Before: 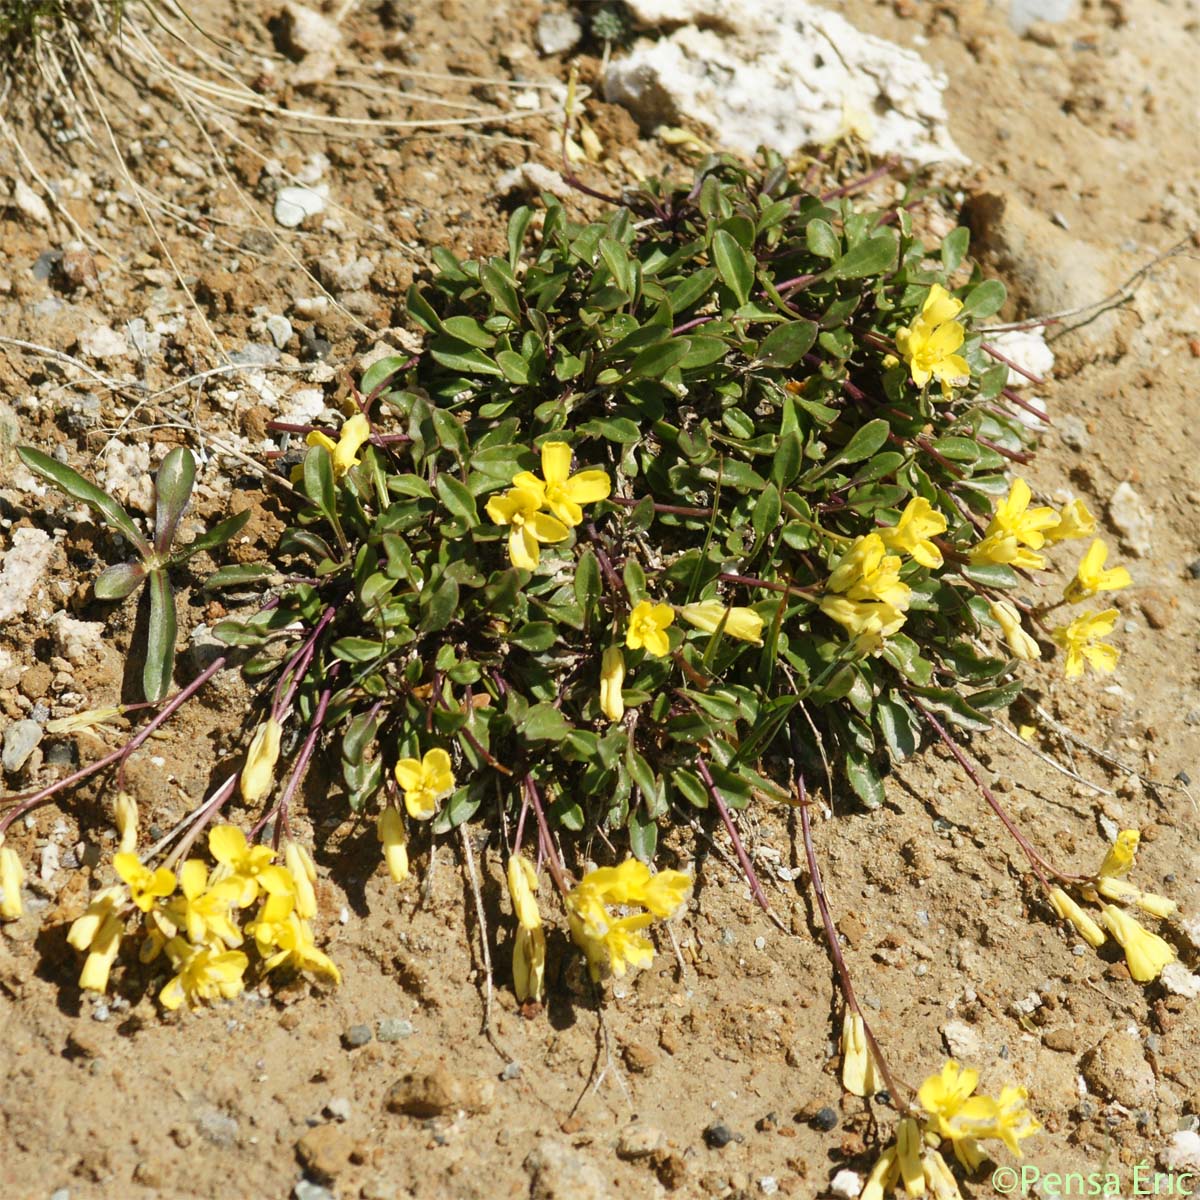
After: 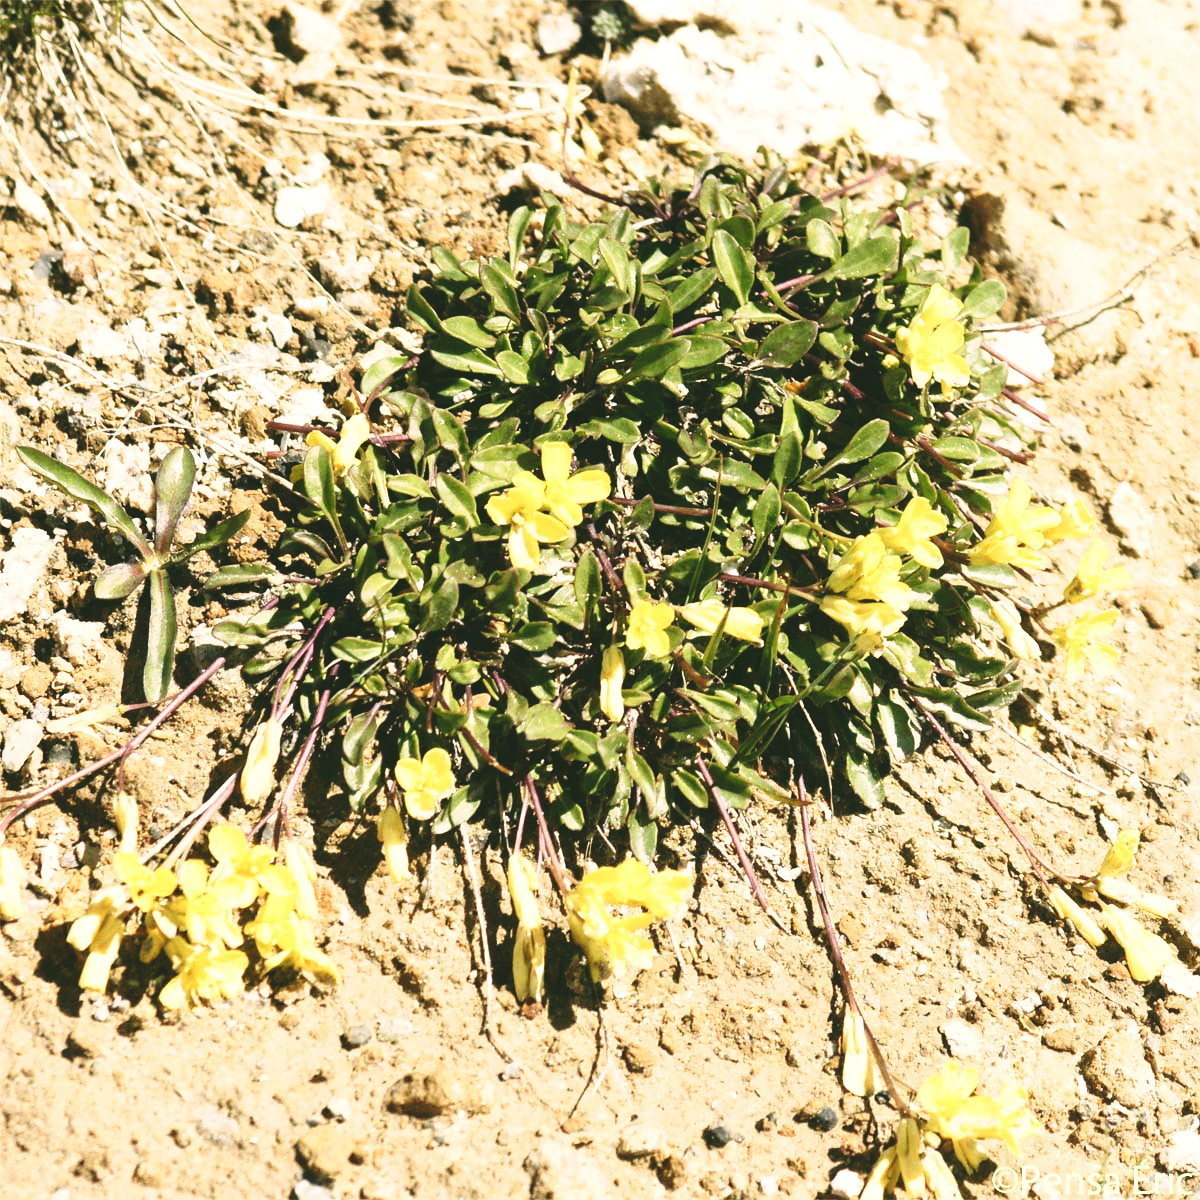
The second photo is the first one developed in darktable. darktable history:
exposure: black level correction -0.026, exposure -0.121 EV, compensate highlight preservation false
color correction: highlights a* 4.5, highlights b* 4.91, shadows a* -8.31, shadows b* 4.65
base curve: curves: ch0 [(0, 0) (0.028, 0.03) (0.121, 0.232) (0.46, 0.748) (0.859, 0.968) (1, 1)], preserve colors none
tone equalizer: -8 EV -0.769 EV, -7 EV -0.666 EV, -6 EV -0.605 EV, -5 EV -0.415 EV, -3 EV 0.379 EV, -2 EV 0.6 EV, -1 EV 0.682 EV, +0 EV 0.733 EV, edges refinement/feathering 500, mask exposure compensation -1.57 EV, preserve details no
